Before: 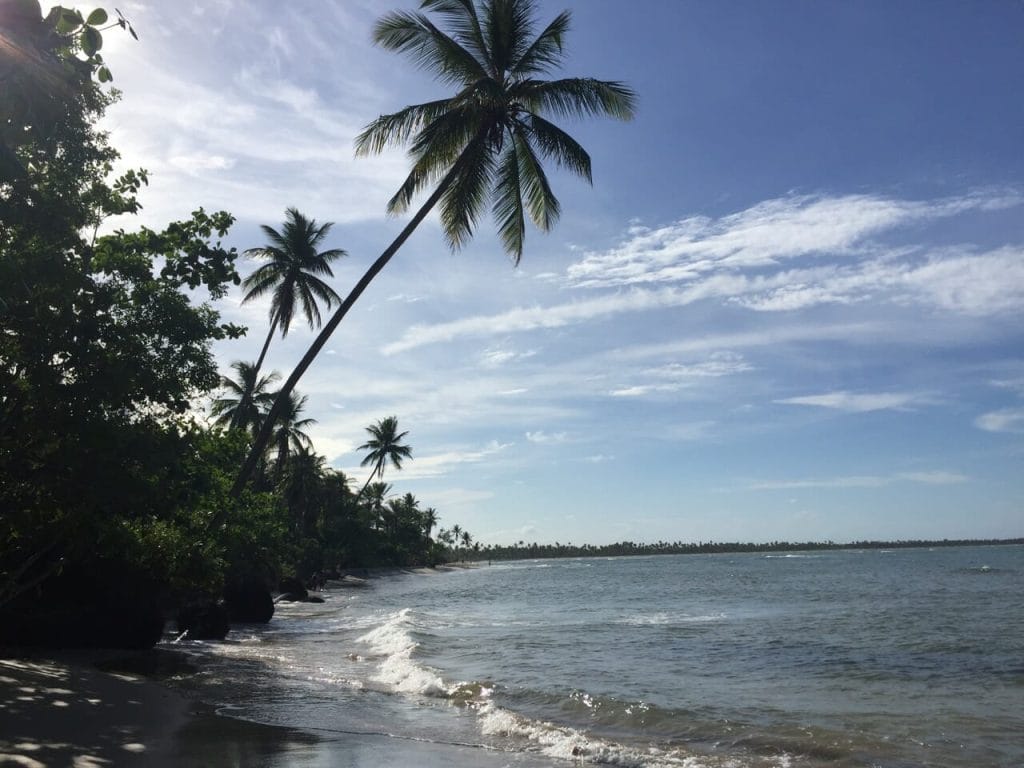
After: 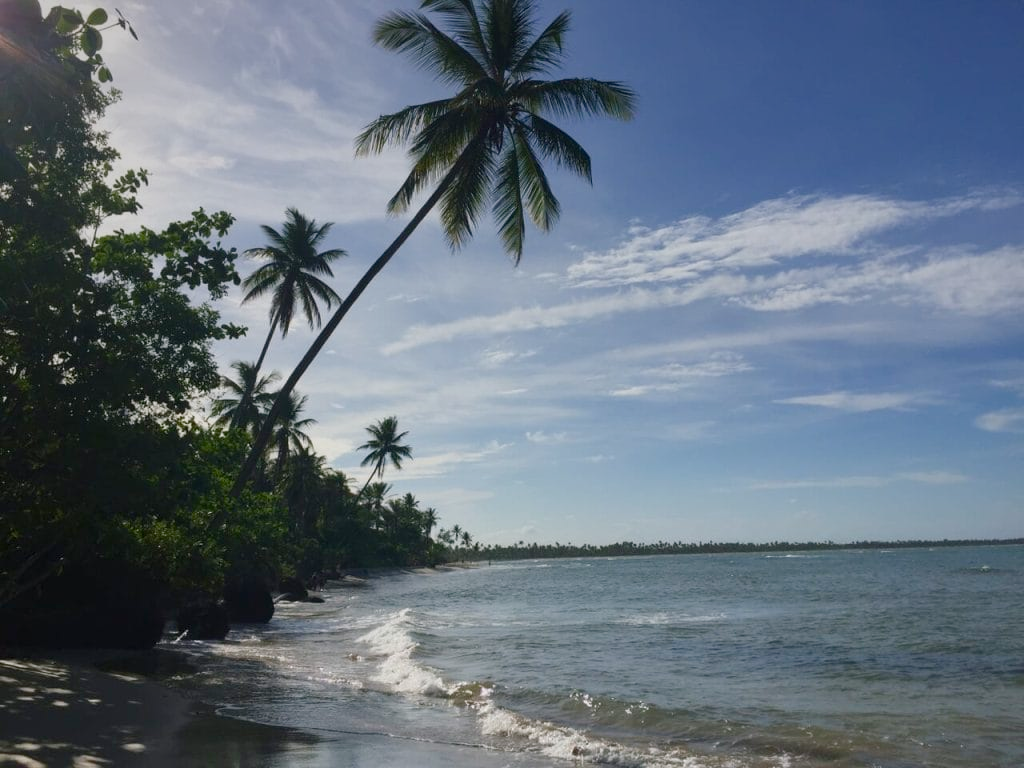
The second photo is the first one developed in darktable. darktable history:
color balance rgb: shadows lift › chroma 1%, shadows lift › hue 113°, highlights gain › chroma 0.2%, highlights gain › hue 333°, perceptual saturation grading › global saturation 20%, perceptual saturation grading › highlights -25%, perceptual saturation grading › shadows 25%, contrast -10%
graduated density: on, module defaults
